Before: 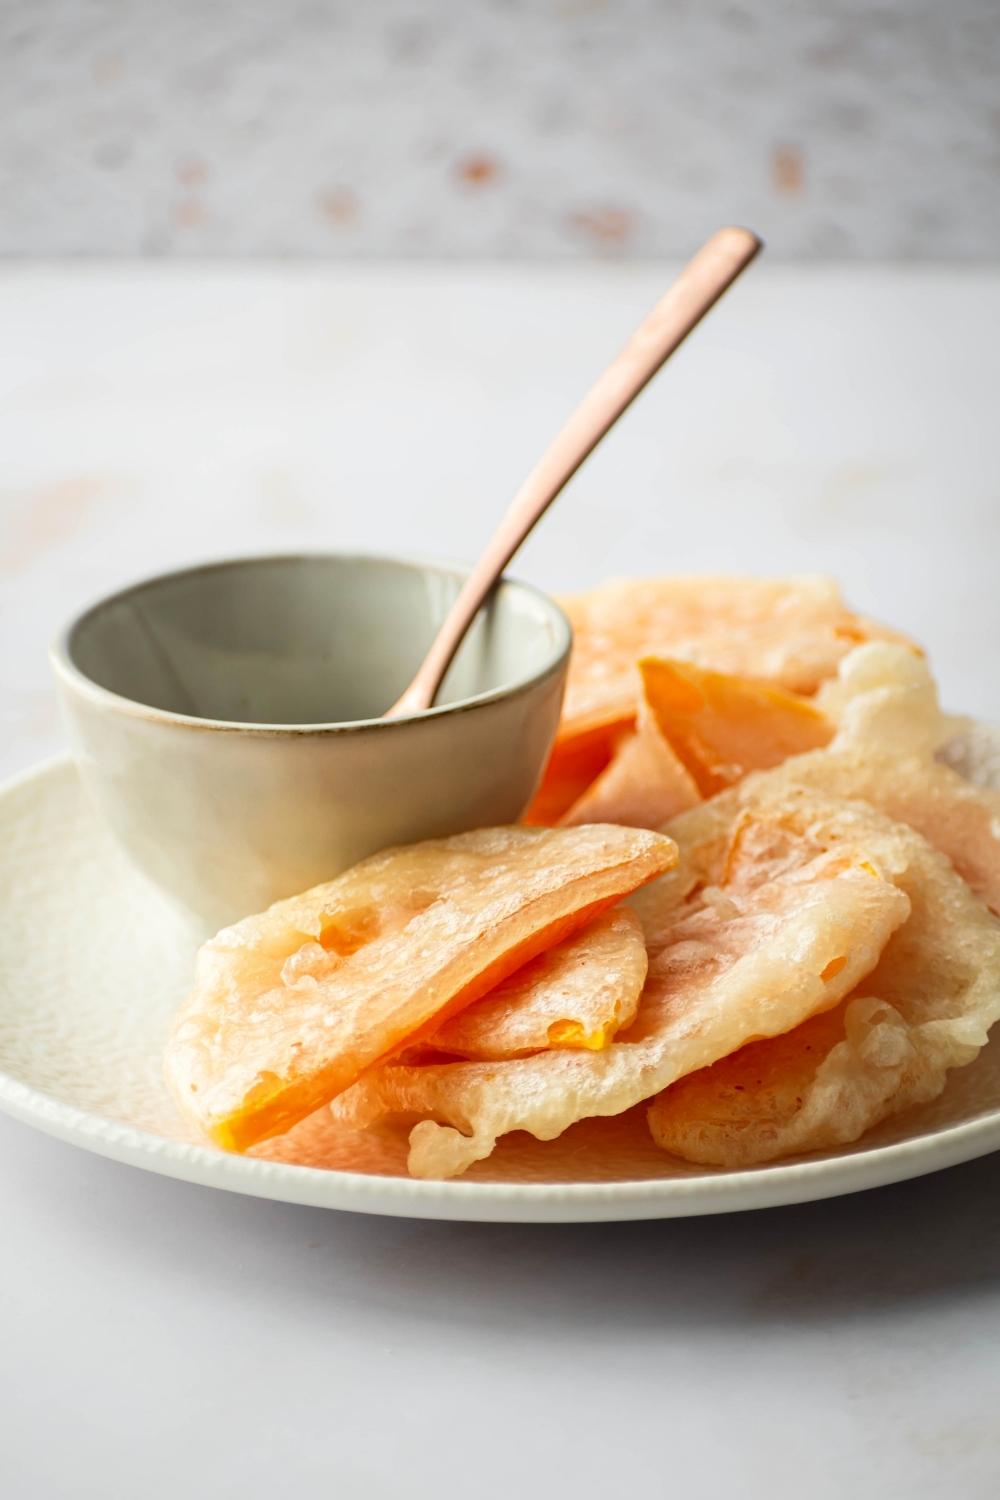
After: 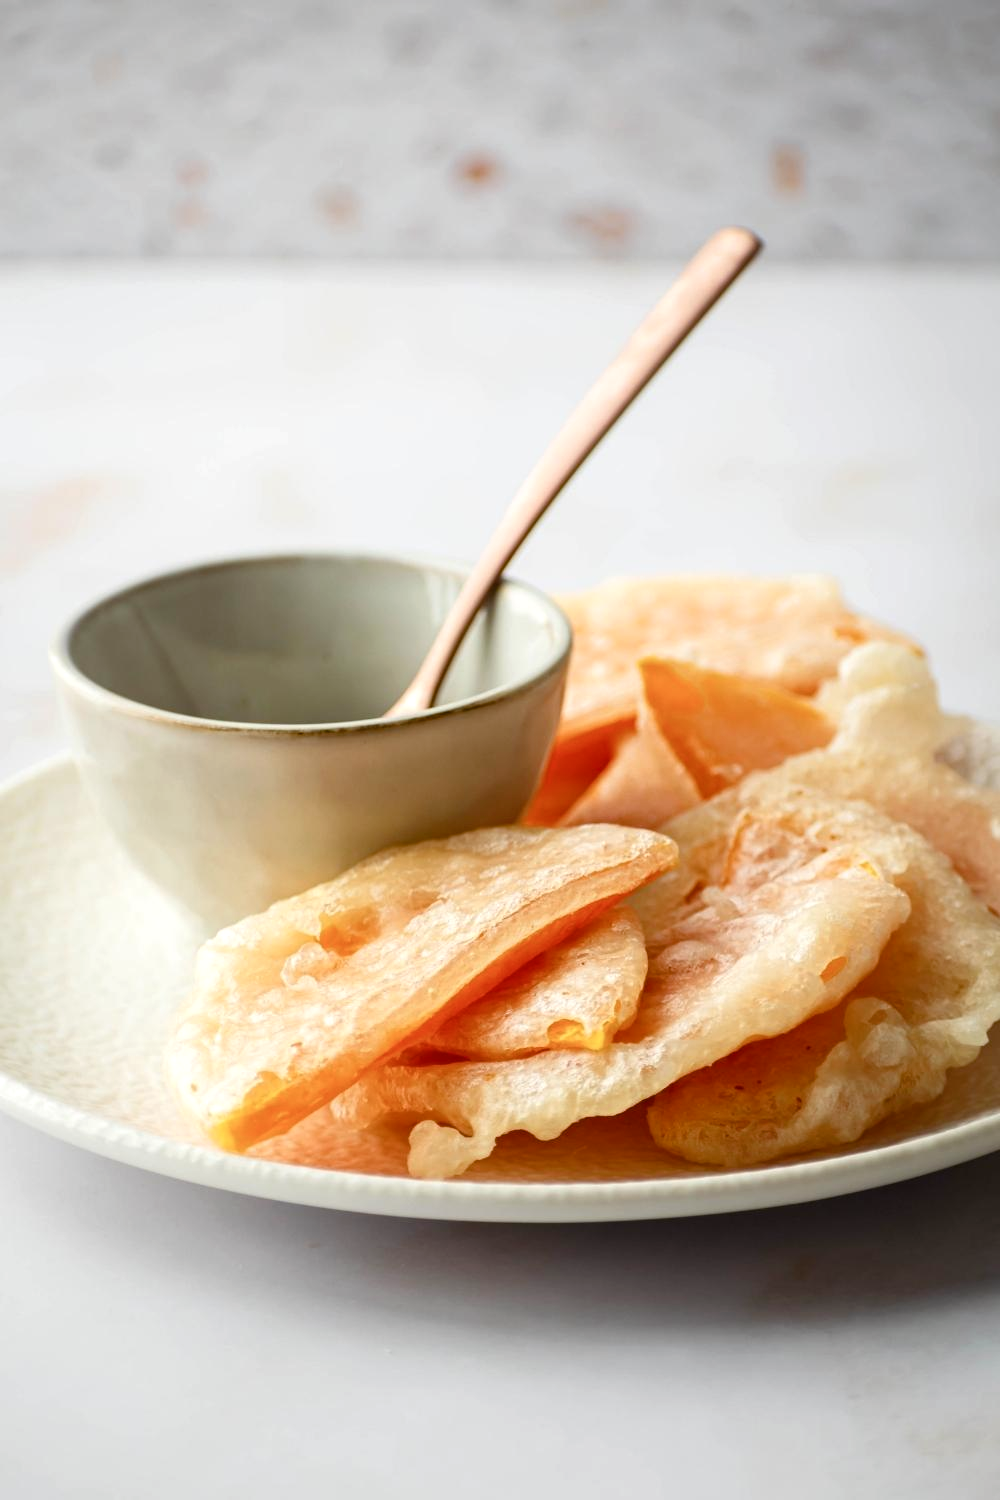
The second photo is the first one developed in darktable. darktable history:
contrast brightness saturation: saturation -0.046
color balance rgb: shadows lift › chroma 1.042%, shadows lift › hue 30.6°, perceptual saturation grading › global saturation 0.868%, perceptual saturation grading › highlights -15.254%, perceptual saturation grading › shadows 25.675%, global vibrance 11.472%, contrast 5.021%
